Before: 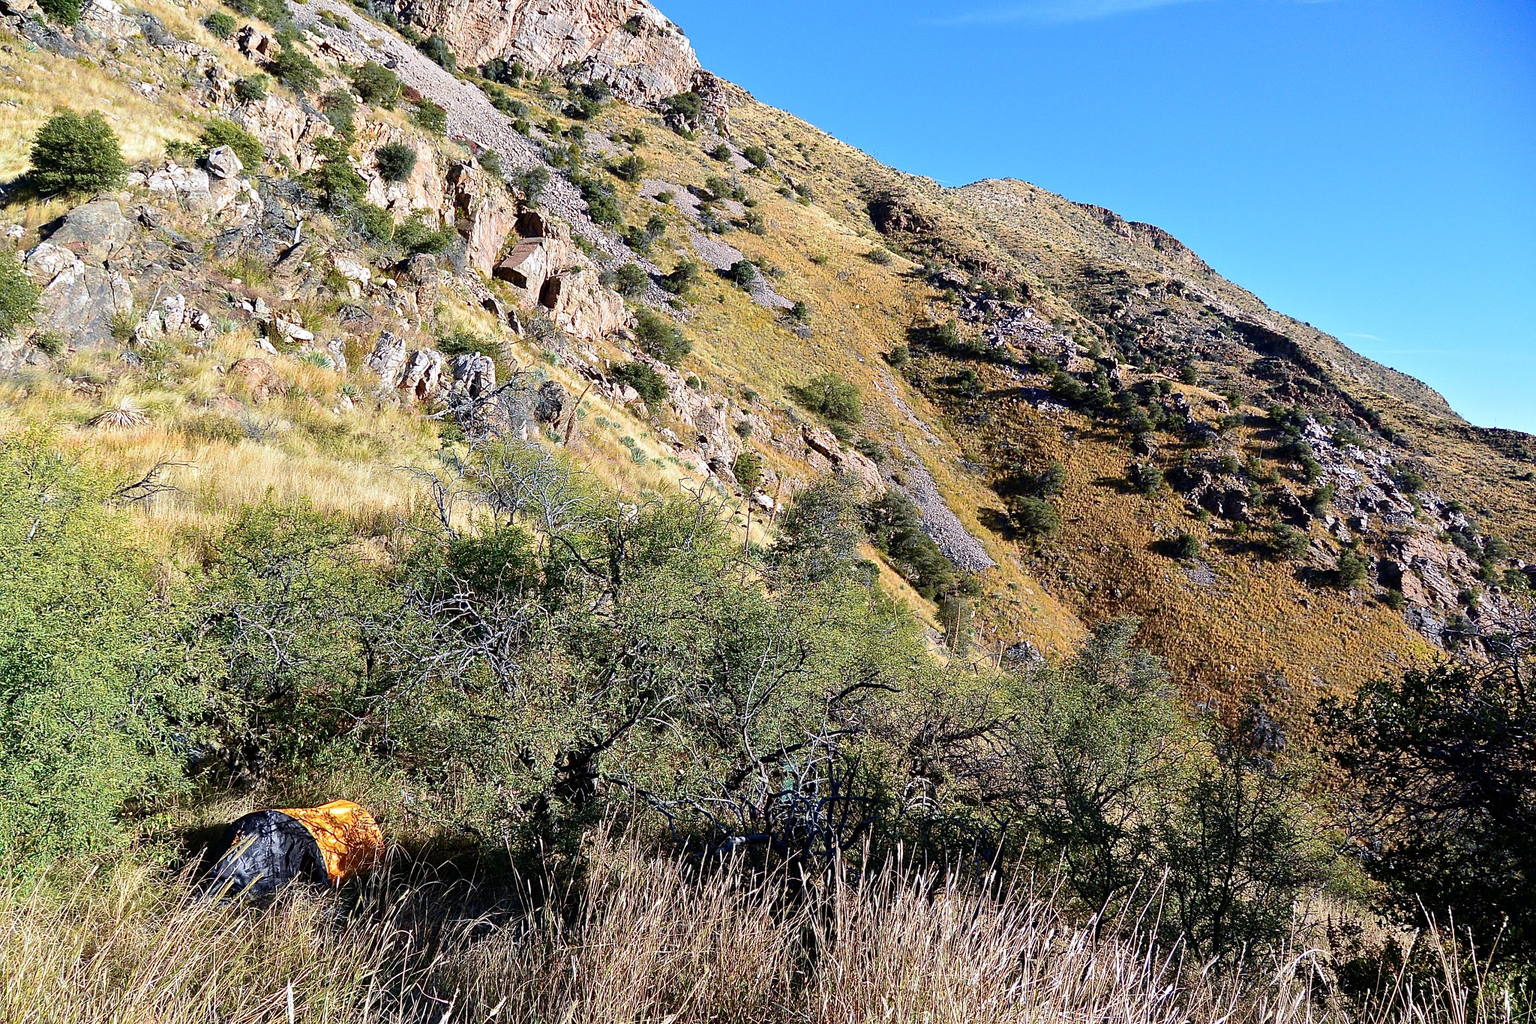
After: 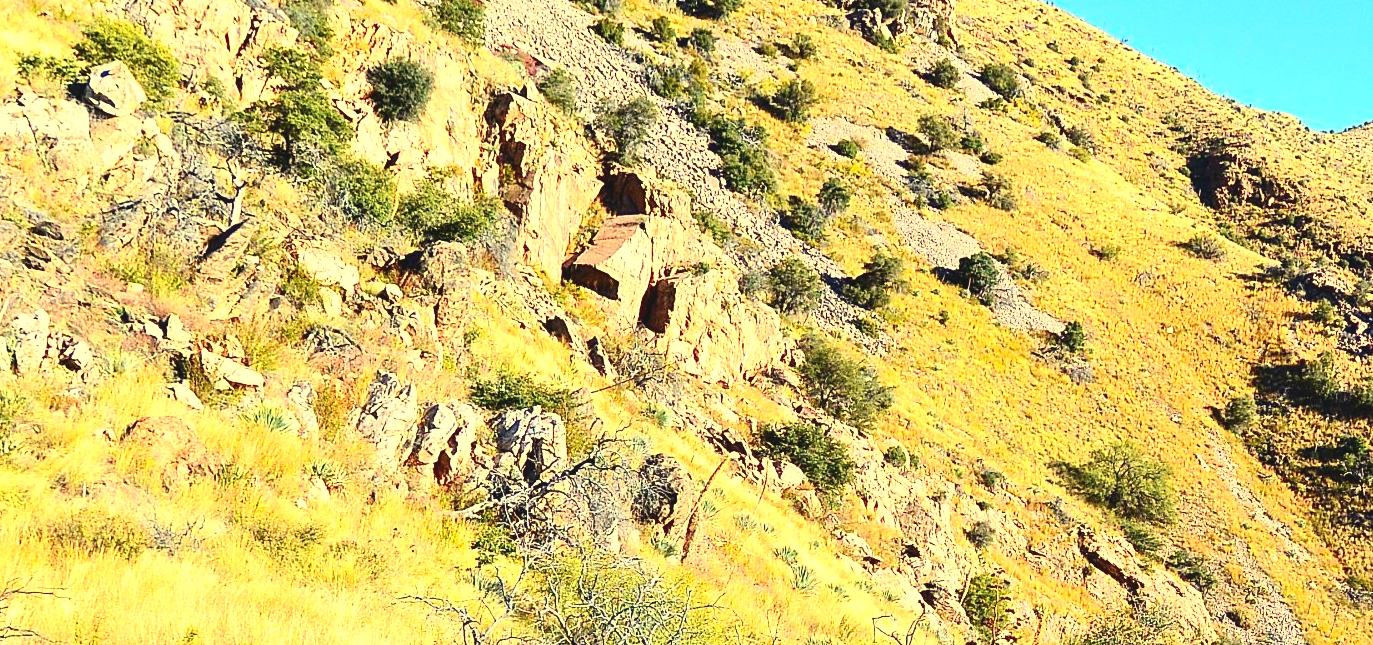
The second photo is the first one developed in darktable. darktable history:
exposure: black level correction -0.005, exposure 0.622 EV, compensate highlight preservation false
white balance: red 1.08, blue 0.791
contrast brightness saturation: contrast 0.23, brightness 0.1, saturation 0.29
crop: left 10.121%, top 10.631%, right 36.218%, bottom 51.526%
